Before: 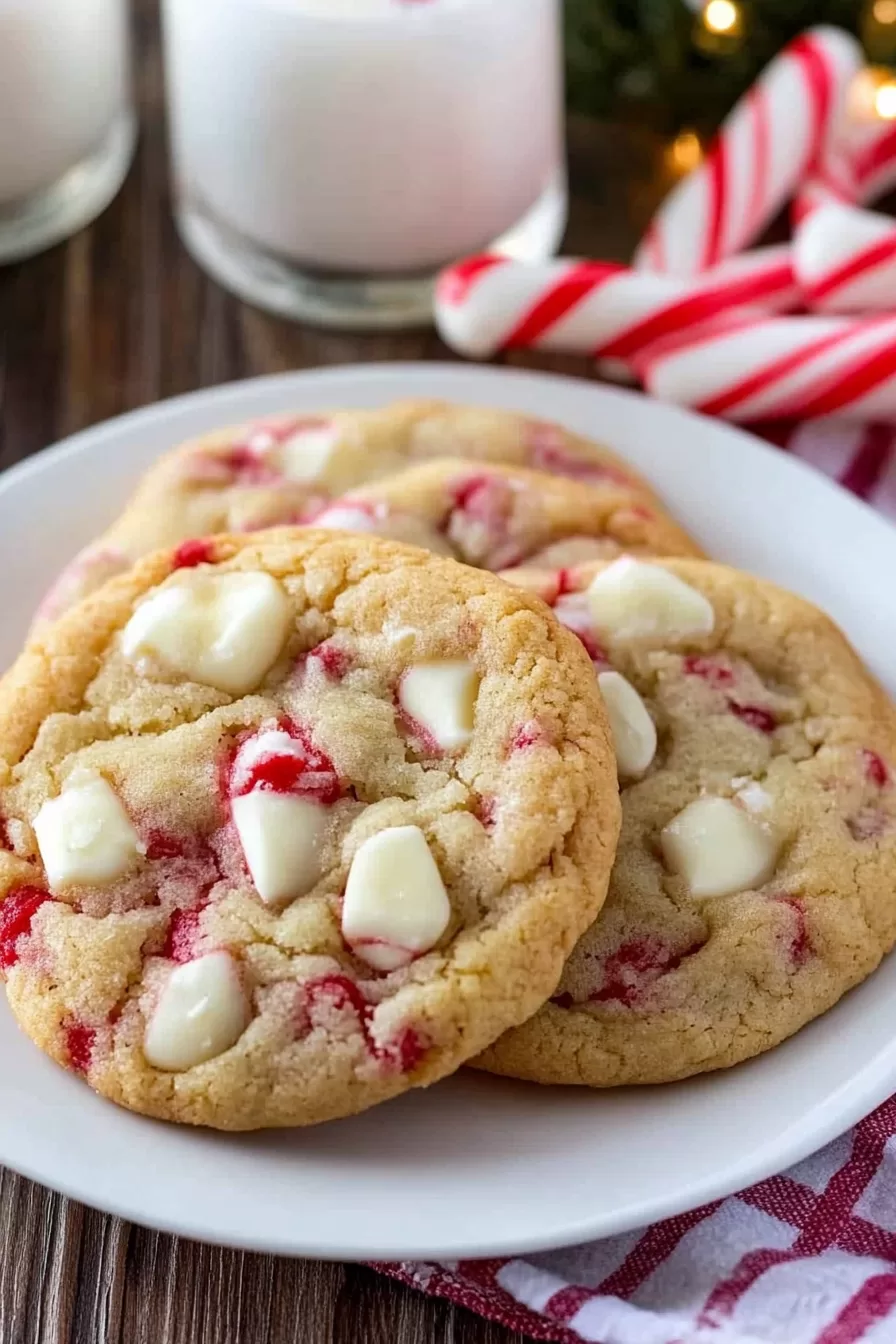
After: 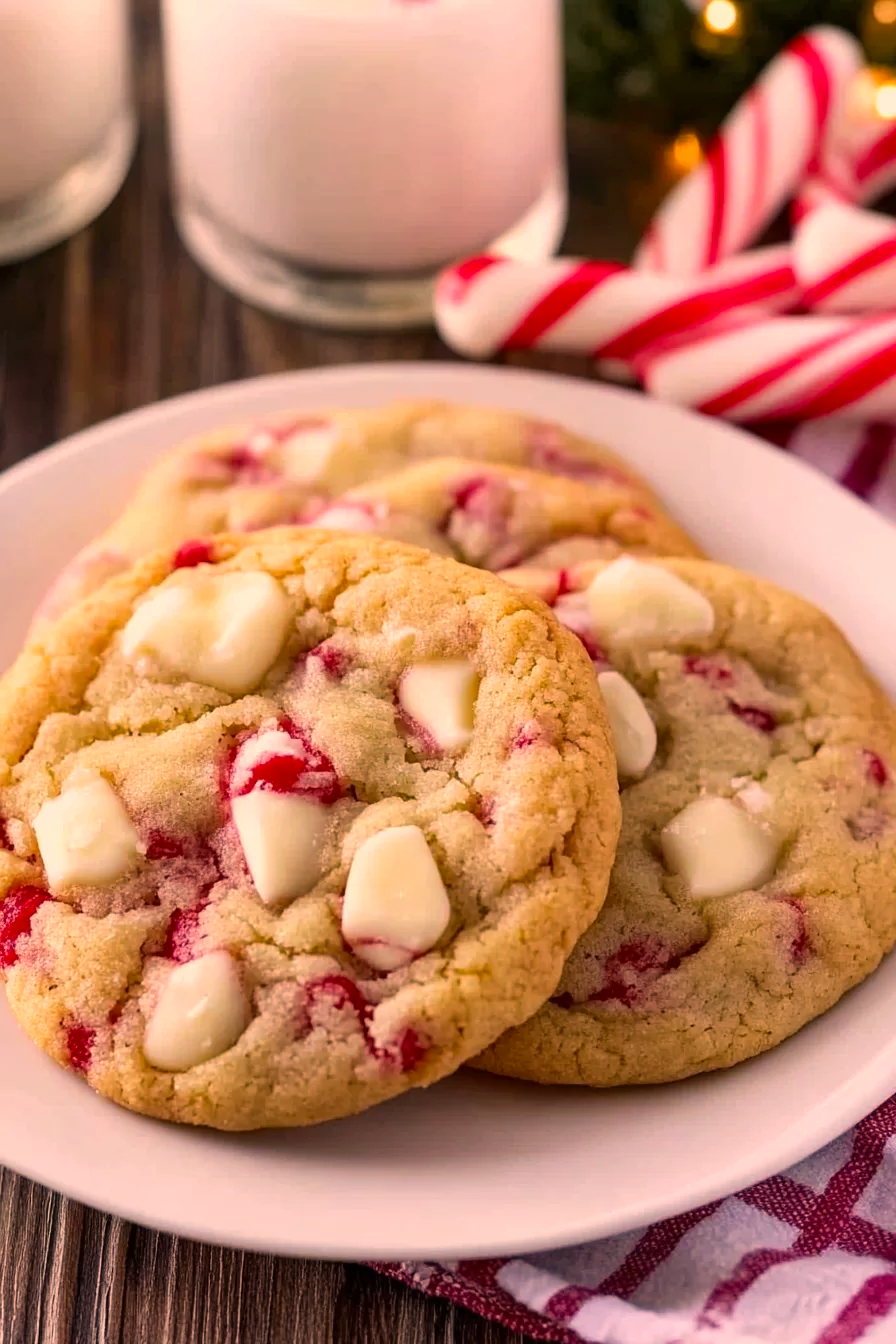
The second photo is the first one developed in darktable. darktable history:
tone equalizer: on, module defaults
color correction: highlights a* 21.88, highlights b* 22.25
